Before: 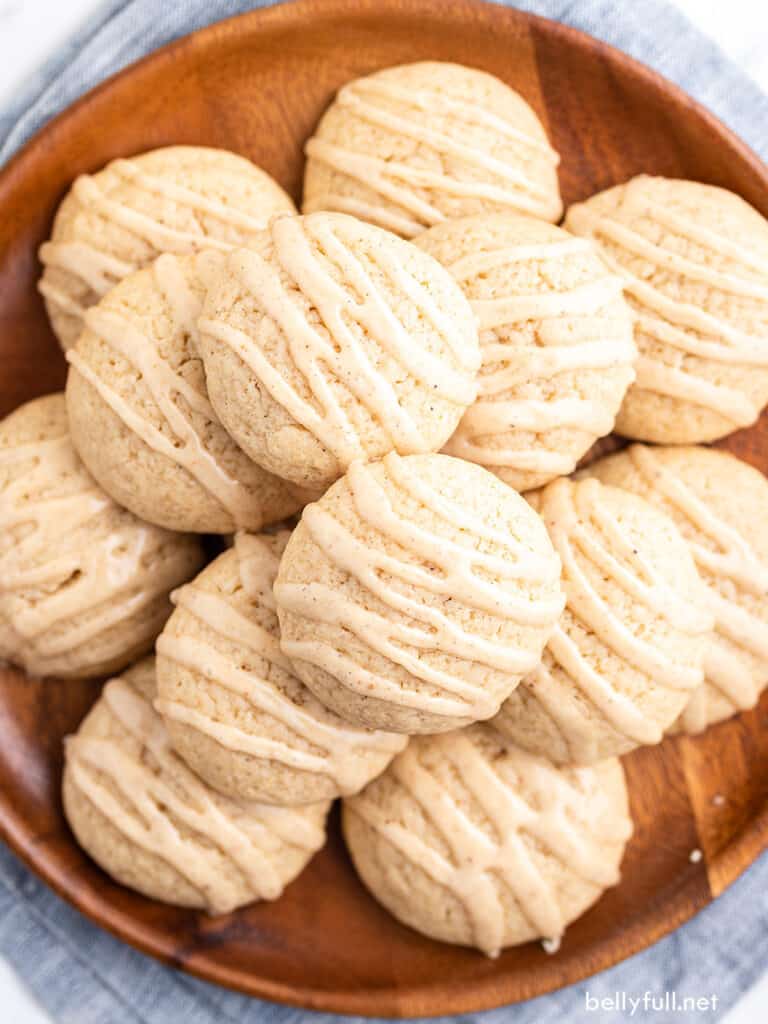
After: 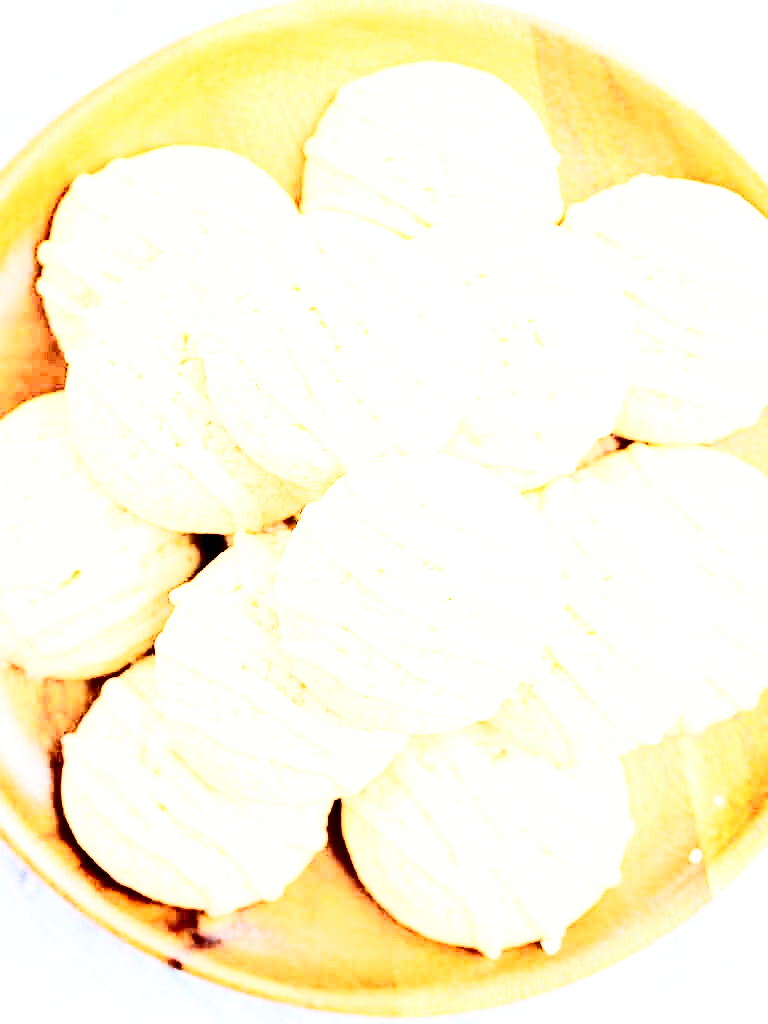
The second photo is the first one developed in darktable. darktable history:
exposure: black level correction 0.001, exposure 1.044 EV, compensate highlight preservation false
contrast brightness saturation: contrast 0.513, saturation -0.102
base curve: curves: ch0 [(0, 0.003) (0.001, 0.002) (0.006, 0.004) (0.02, 0.022) (0.048, 0.086) (0.094, 0.234) (0.162, 0.431) (0.258, 0.629) (0.385, 0.8) (0.548, 0.918) (0.751, 0.988) (1, 1)], preserve colors none
tone equalizer: -7 EV 0.141 EV, -6 EV 0.618 EV, -5 EV 1.15 EV, -4 EV 1.32 EV, -3 EV 1.13 EV, -2 EV 0.6 EV, -1 EV 0.166 EV, edges refinement/feathering 500, mask exposure compensation -1.57 EV, preserve details no
